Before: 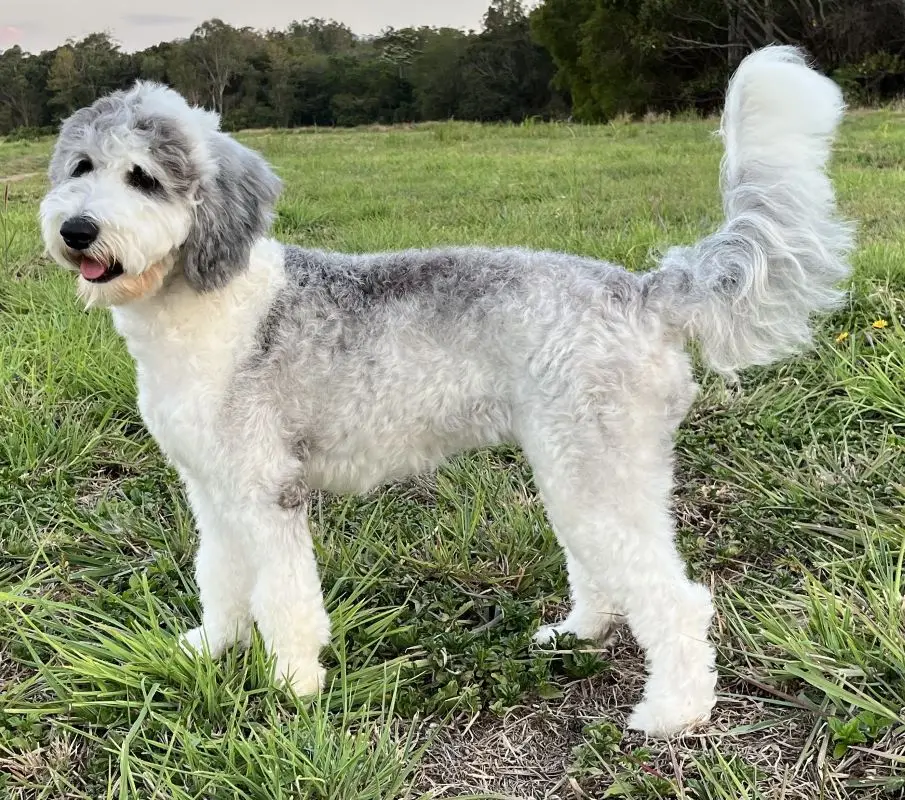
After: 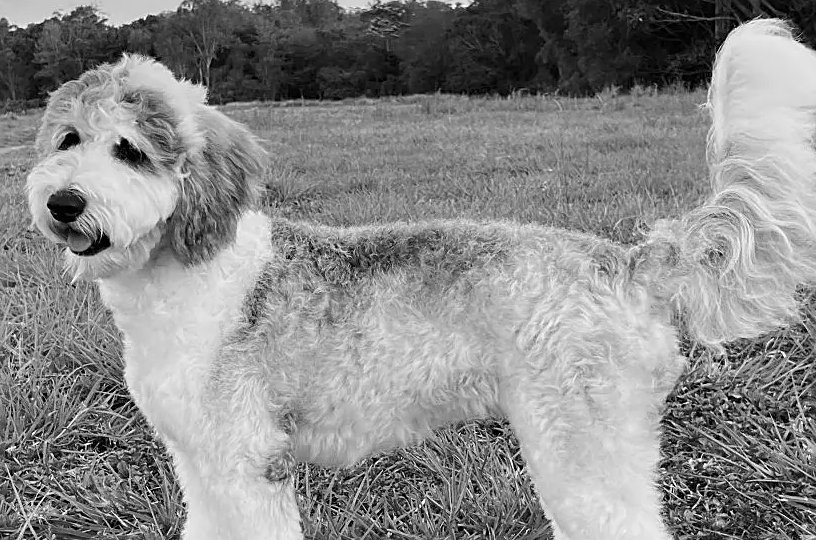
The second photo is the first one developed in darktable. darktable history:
monochrome: a 14.95, b -89.96
sharpen: on, module defaults
crop: left 1.509%, top 3.452%, right 7.696%, bottom 28.452%
